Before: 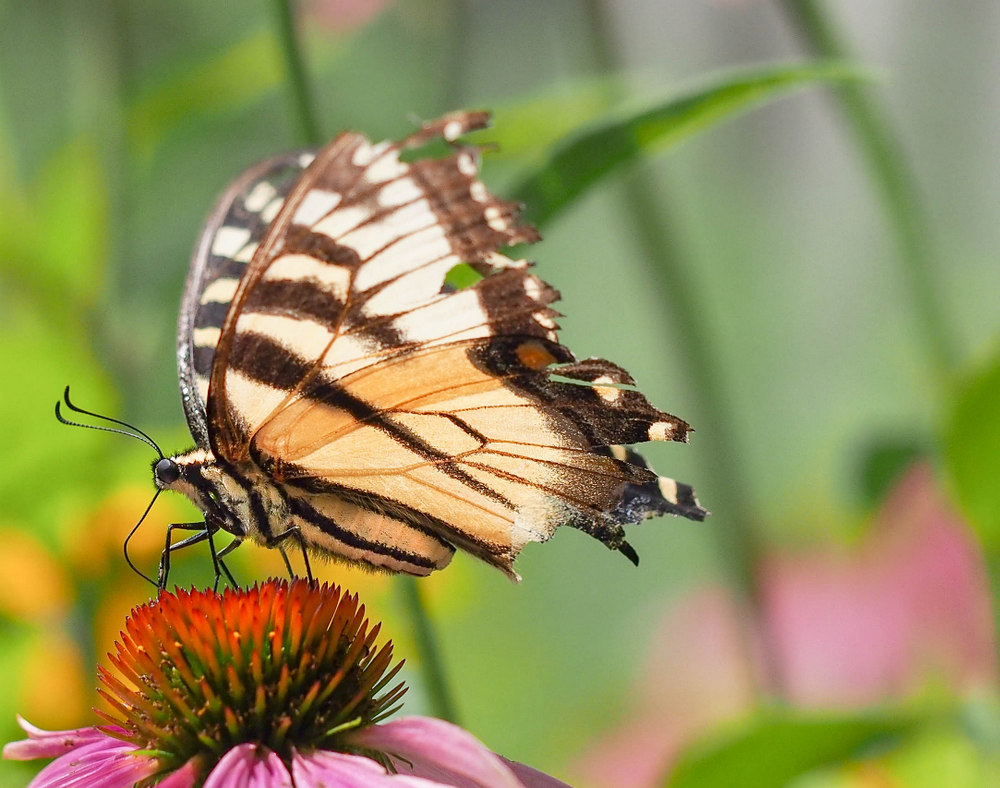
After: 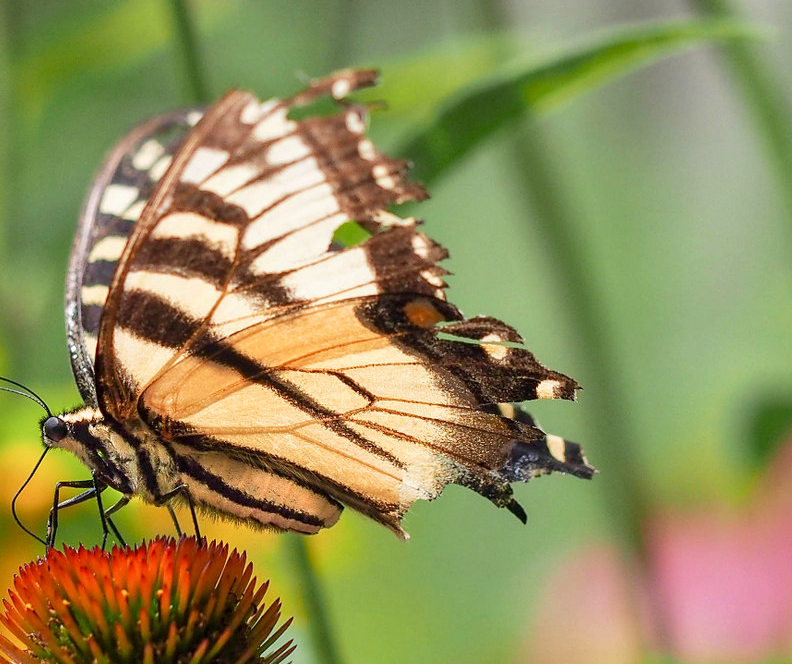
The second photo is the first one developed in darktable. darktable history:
velvia: on, module defaults
local contrast: highlights 100%, shadows 100%, detail 120%, midtone range 0.2
crop: left 11.225%, top 5.381%, right 9.565%, bottom 10.314%
